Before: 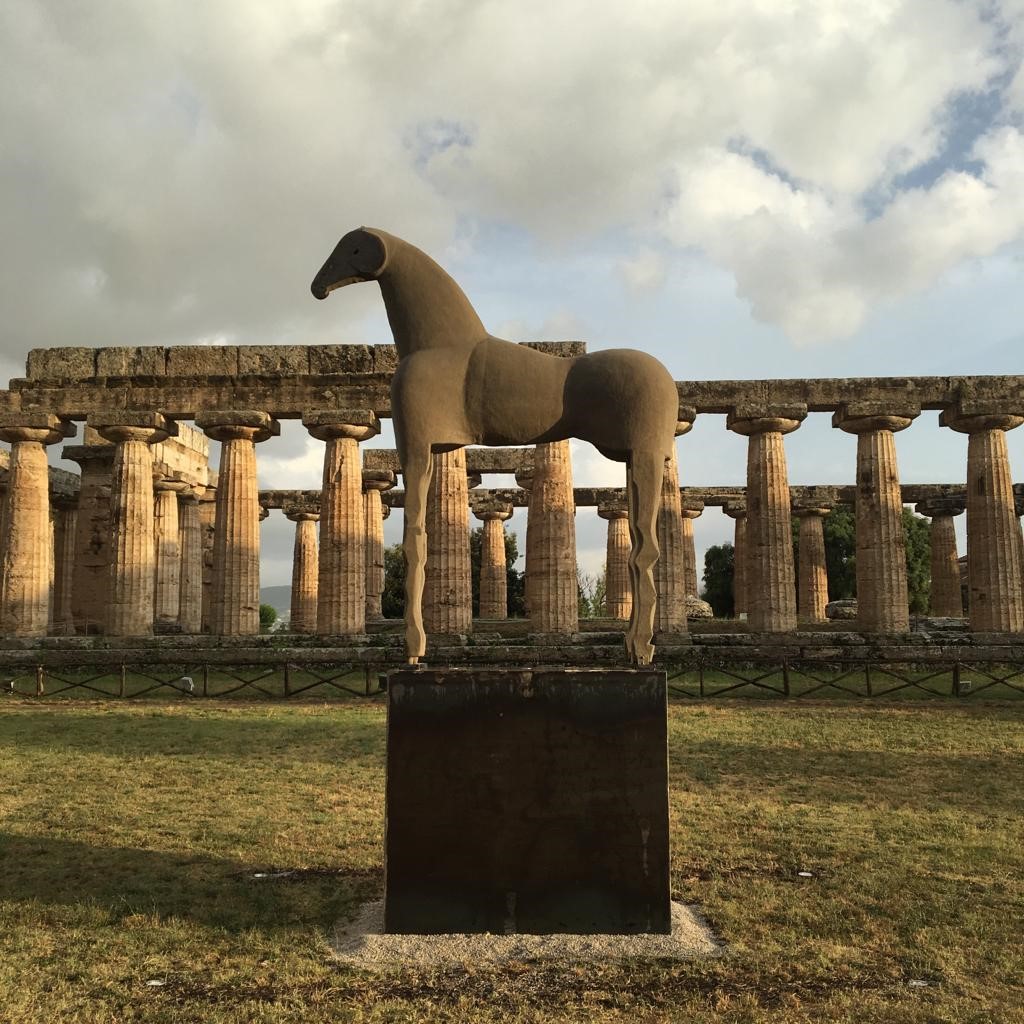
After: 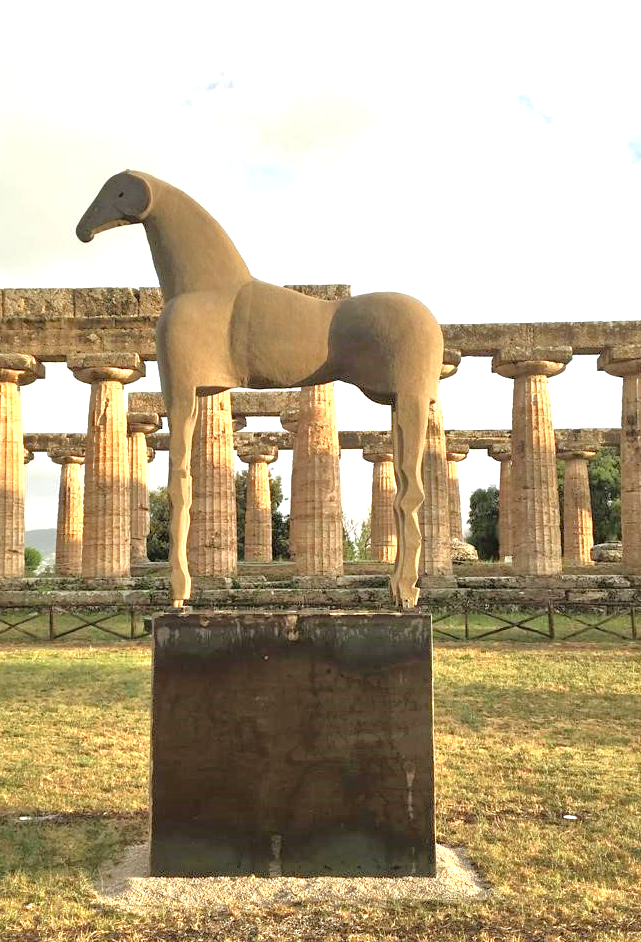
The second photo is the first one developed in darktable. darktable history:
crop and rotate: left 22.977%, top 5.629%, right 14.343%, bottom 2.31%
tone equalizer: -7 EV 0.162 EV, -6 EV 0.59 EV, -5 EV 1.18 EV, -4 EV 1.35 EV, -3 EV 1.17 EV, -2 EV 0.6 EV, -1 EV 0.148 EV, mask exposure compensation -0.515 EV
exposure: black level correction 0, exposure 1.199 EV, compensate highlight preservation false
